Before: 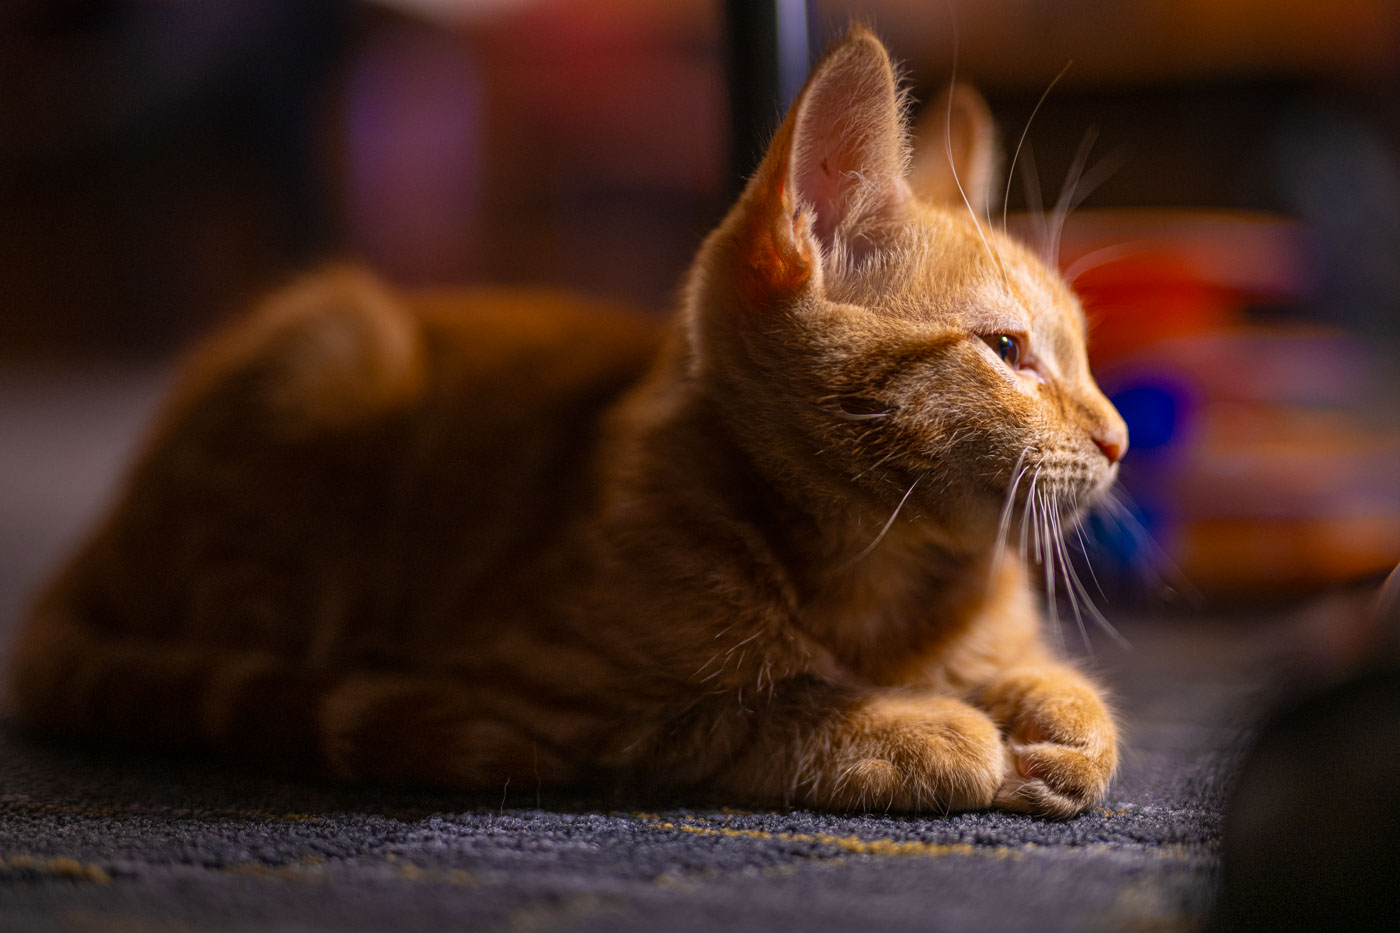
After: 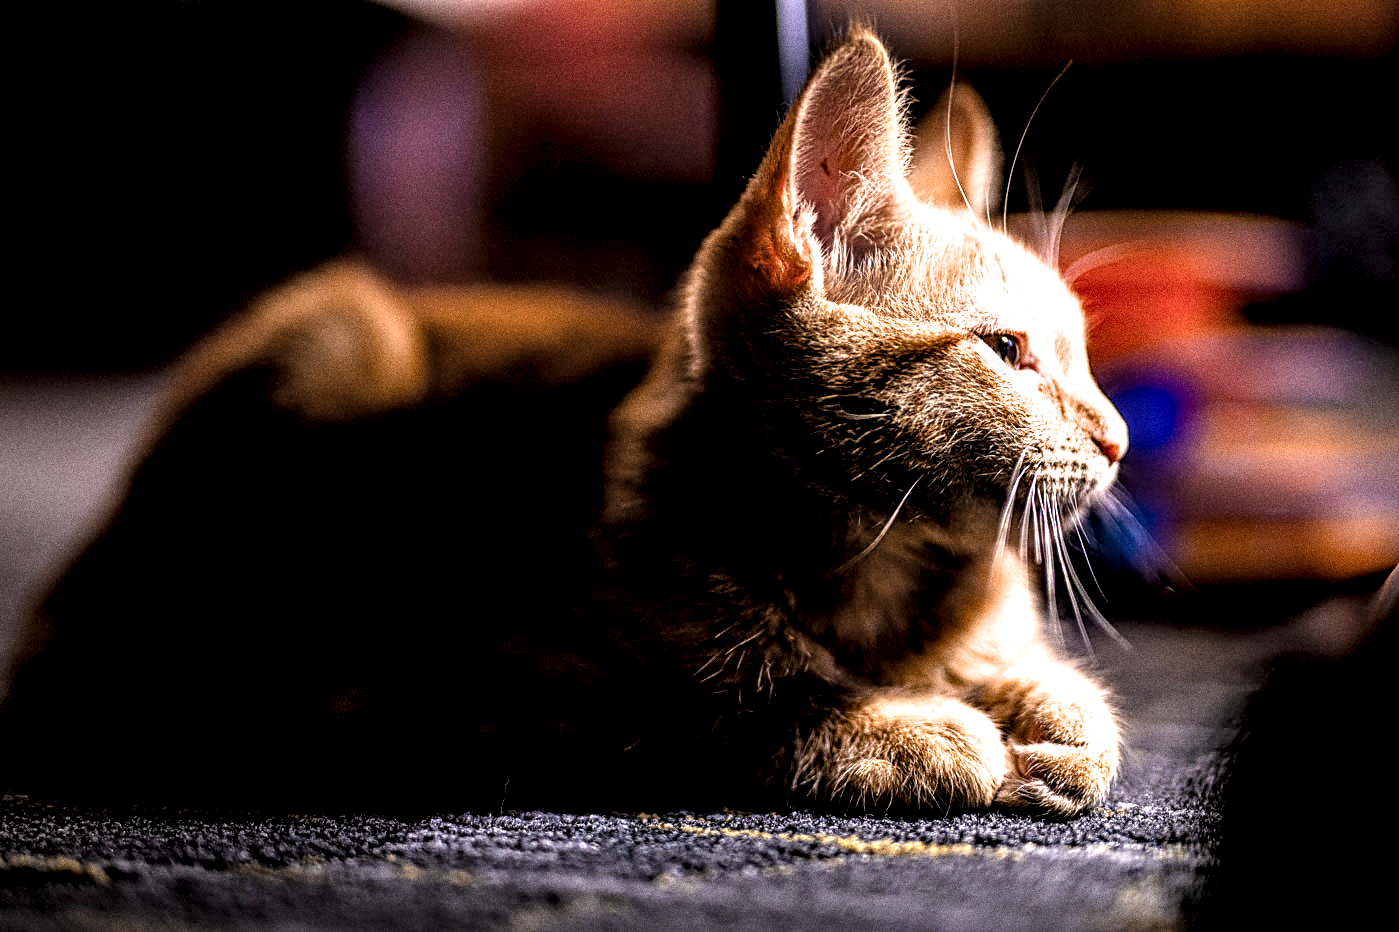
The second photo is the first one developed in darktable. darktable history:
white balance: red 0.988, blue 1.017
sharpen: on, module defaults
local contrast: highlights 60%, shadows 60%, detail 160%
grain: coarseness 0.09 ISO, strength 40%
filmic rgb: black relative exposure -3.63 EV, white relative exposure 2.16 EV, hardness 3.62
exposure: black level correction 0, exposure 0.7 EV, compensate exposure bias true, compensate highlight preservation false
